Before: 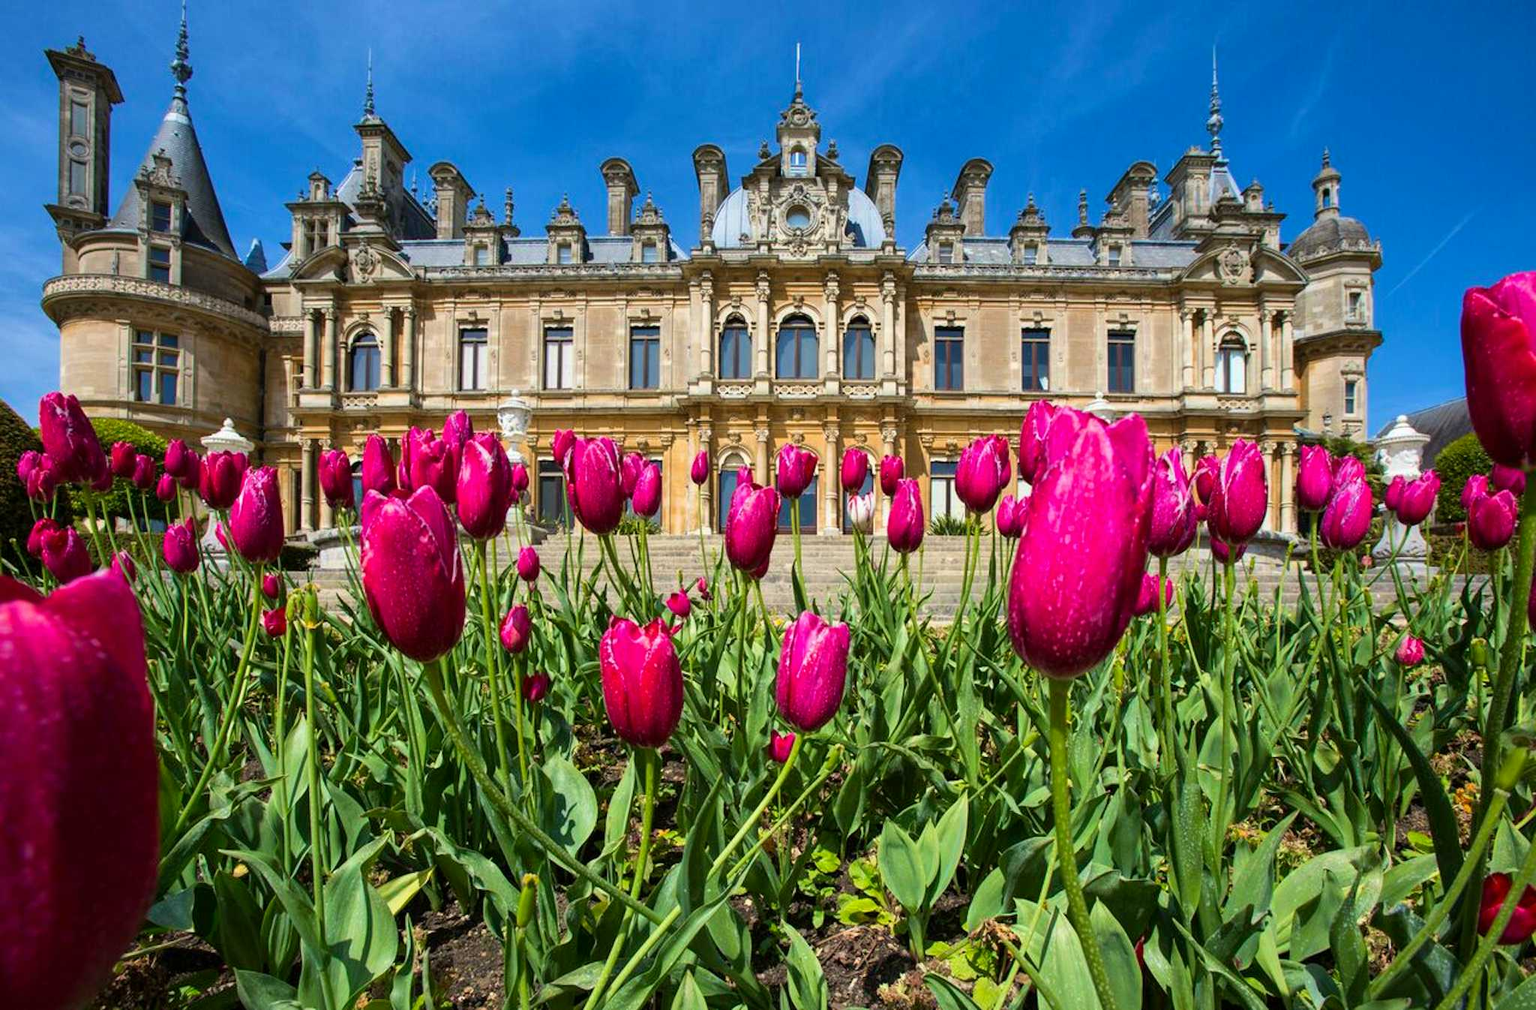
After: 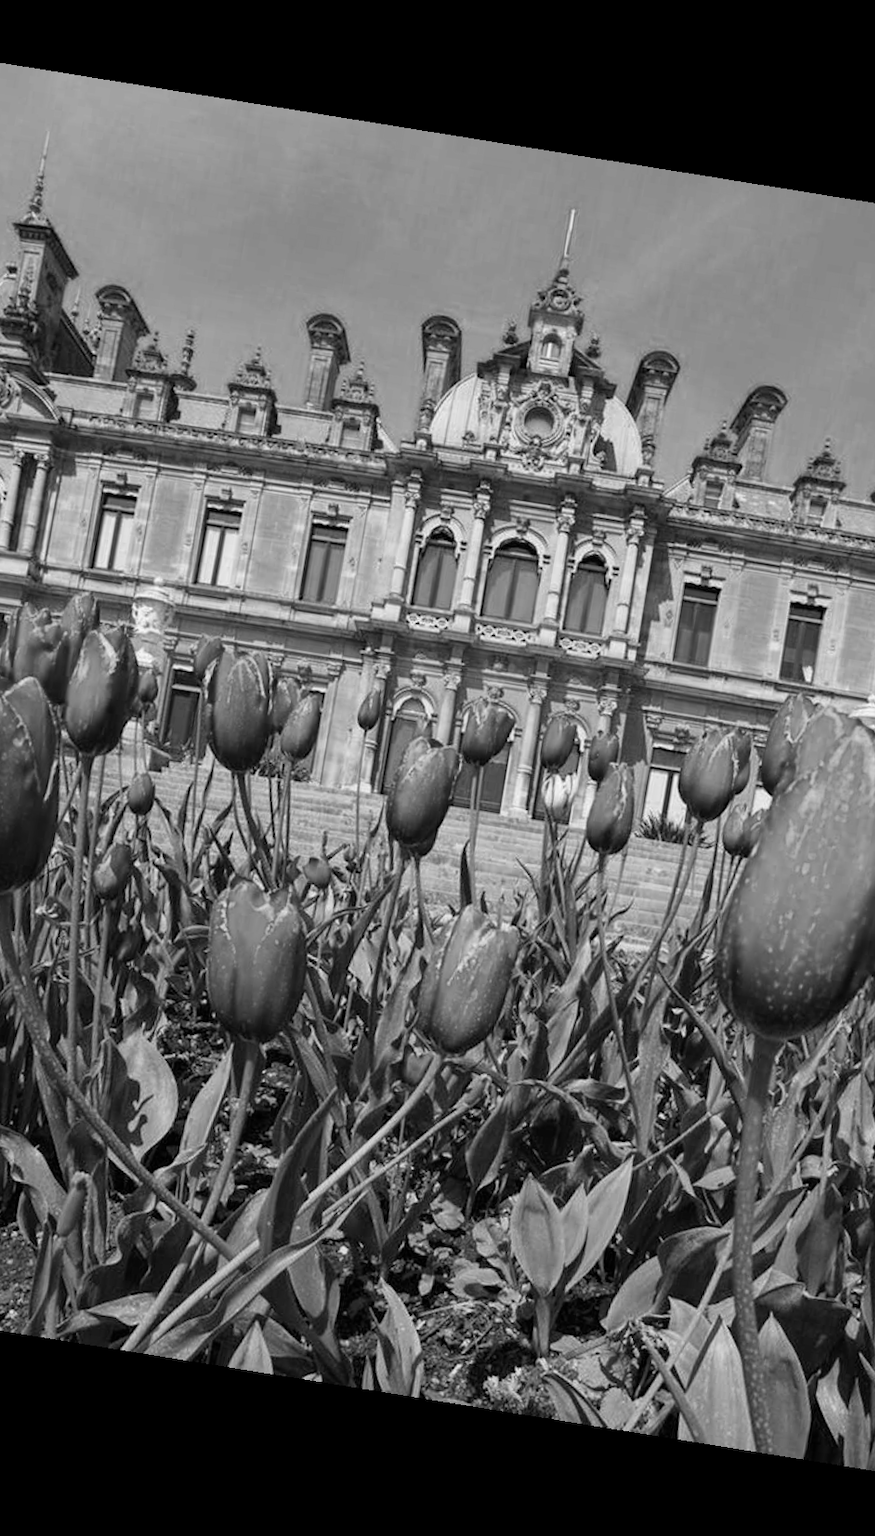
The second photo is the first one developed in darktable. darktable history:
color calibration: output gray [0.21, 0.42, 0.37, 0], gray › normalize channels true, illuminant same as pipeline (D50), adaptation XYZ, x 0.346, y 0.359, gamut compression 0
rotate and perspective: rotation 9.12°, automatic cropping off
crop: left 28.583%, right 29.231%
